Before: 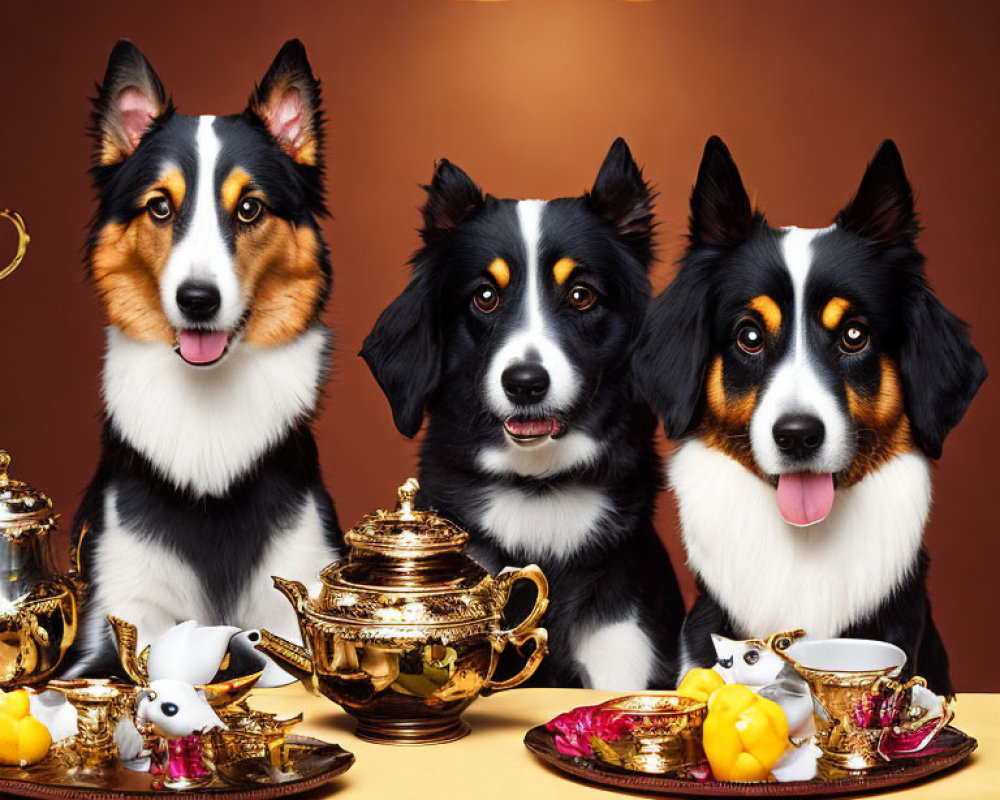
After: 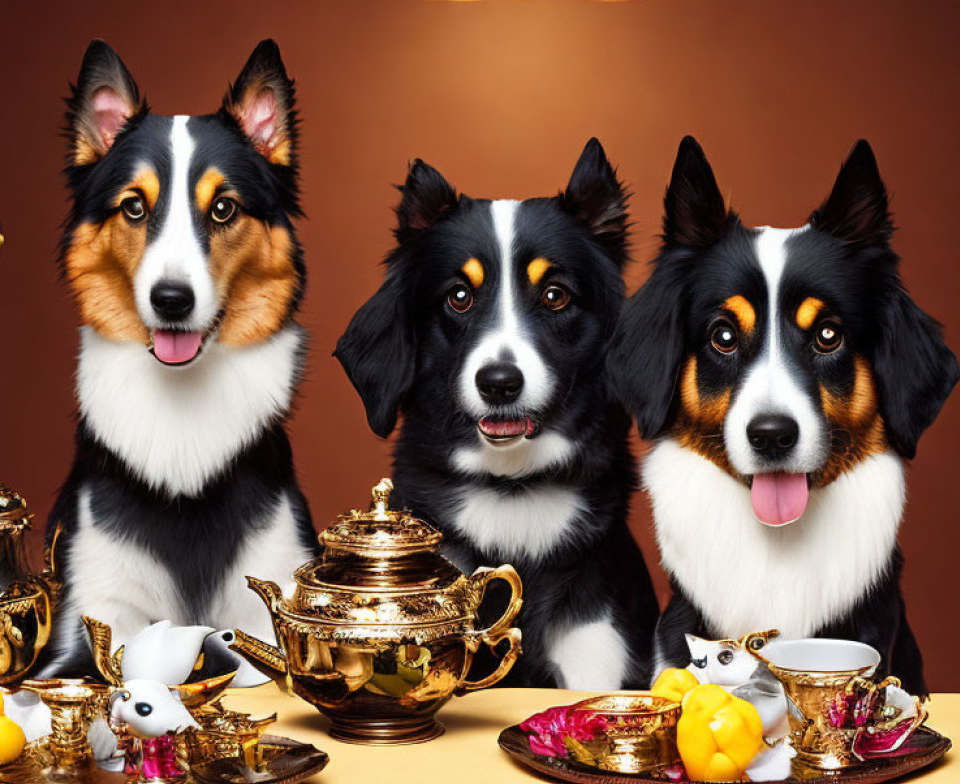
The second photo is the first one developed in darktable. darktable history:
crop and rotate: left 2.609%, right 1.291%, bottom 1.95%
